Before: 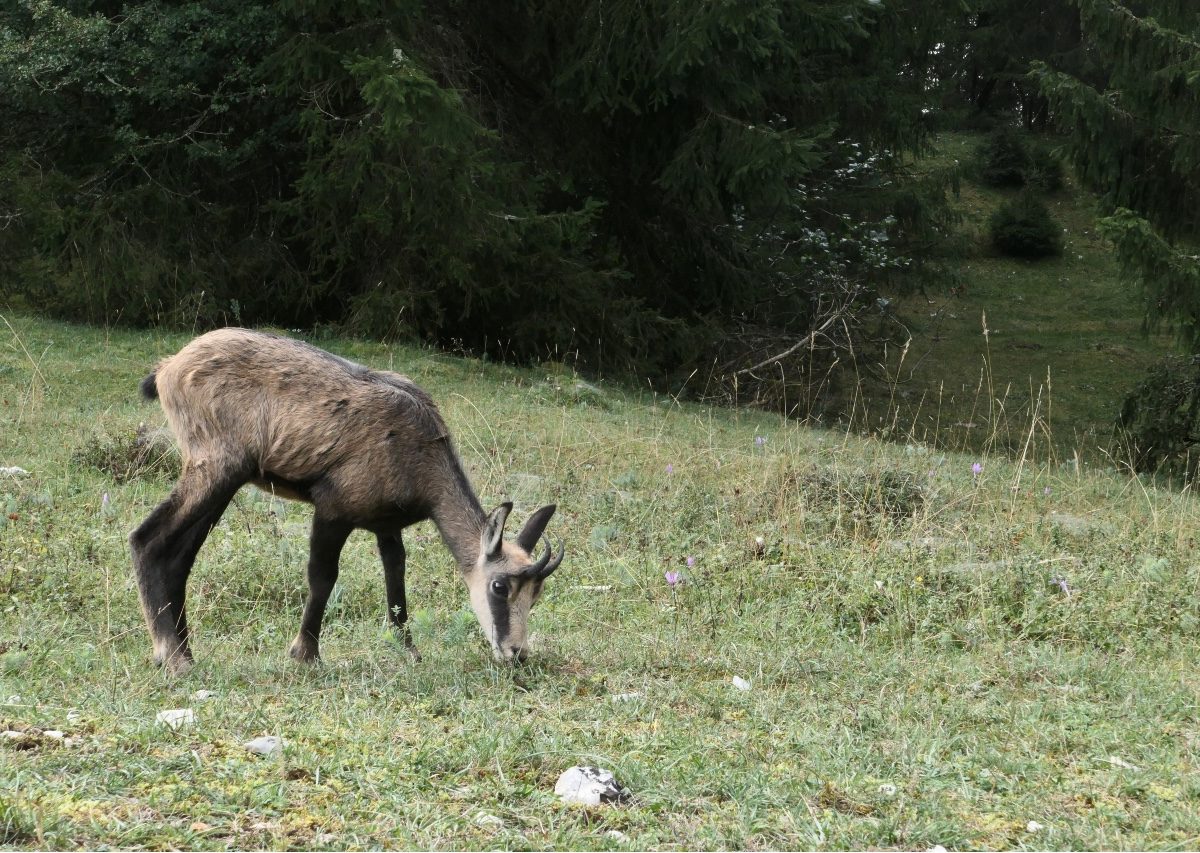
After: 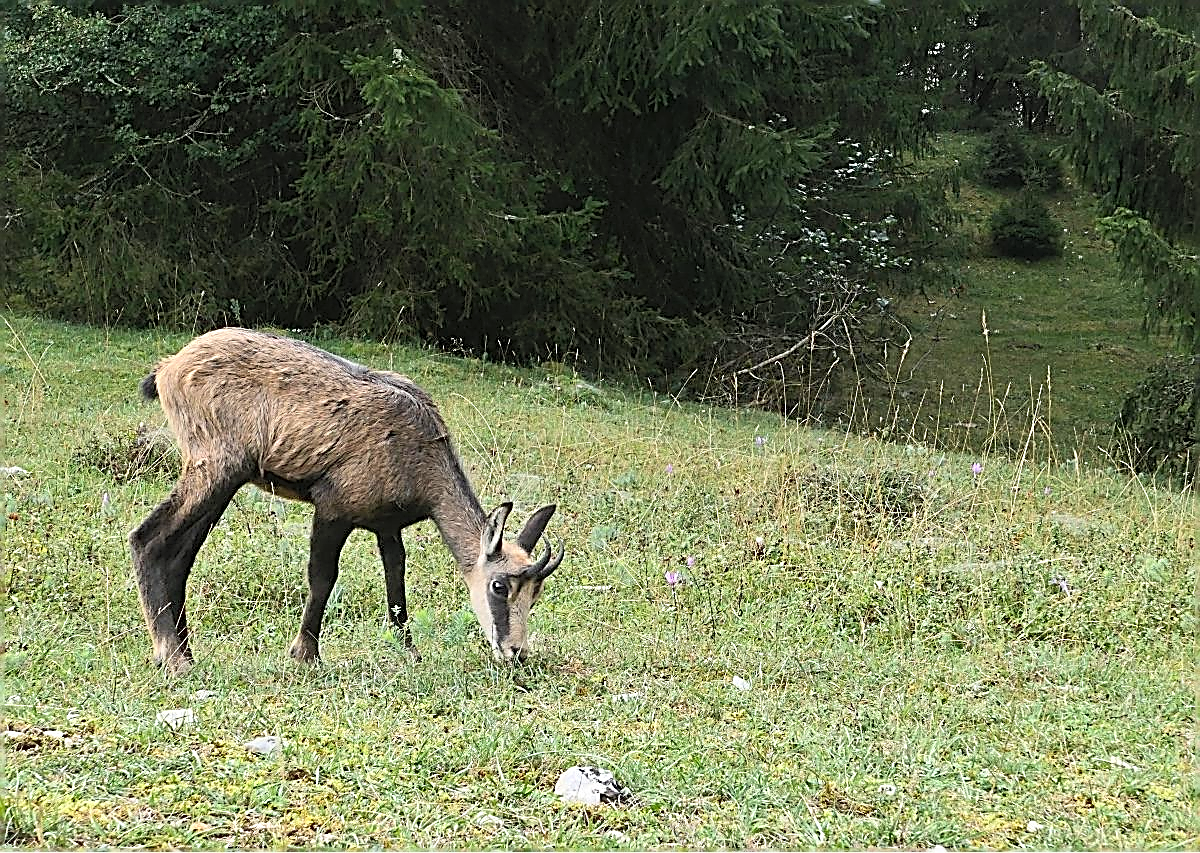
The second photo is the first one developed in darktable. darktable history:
contrast brightness saturation: contrast 0.07, brightness 0.18, saturation 0.4
sharpen: amount 1.861
